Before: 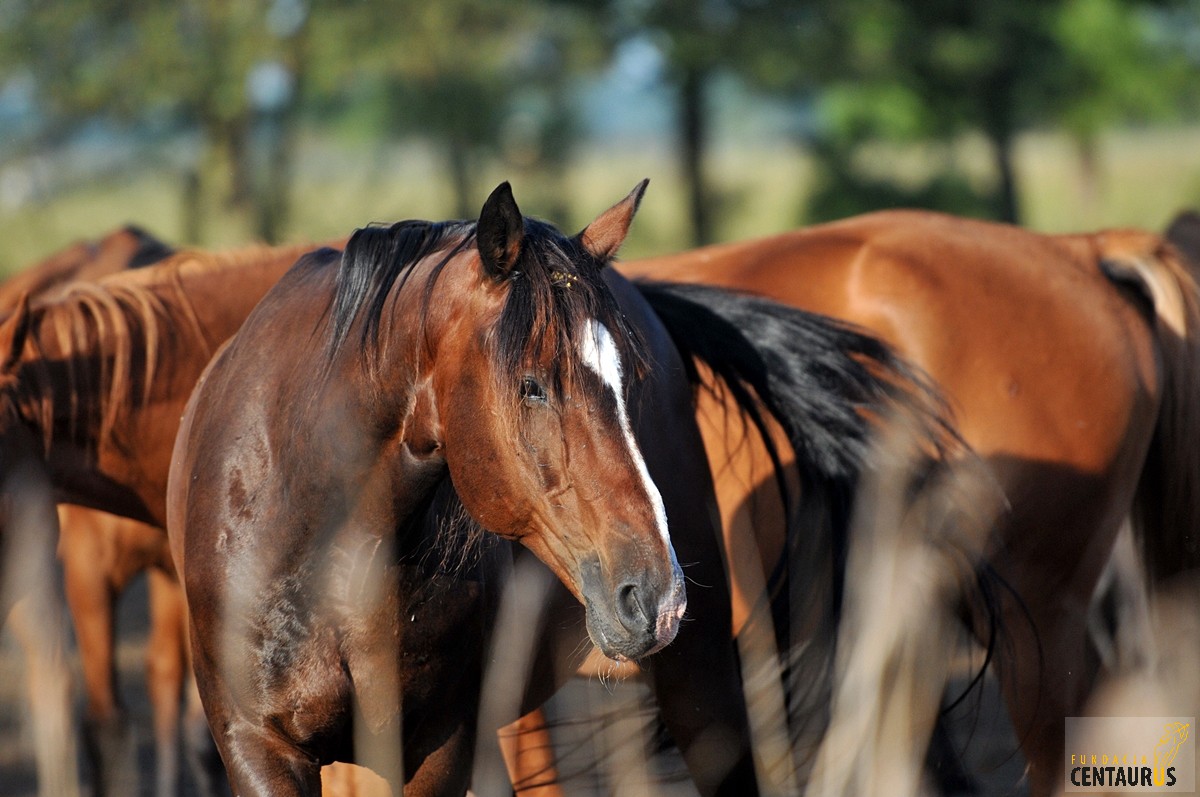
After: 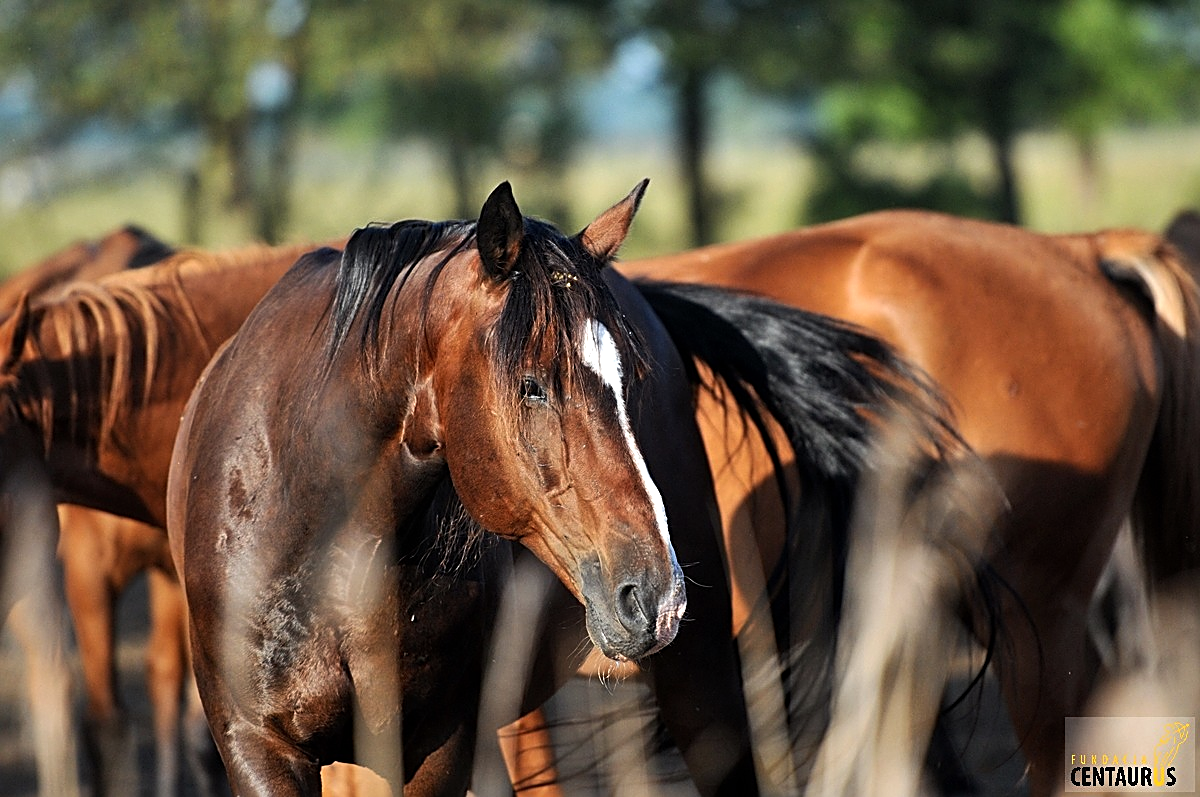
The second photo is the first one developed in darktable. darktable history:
sharpen: amount 0.6
tone equalizer: -8 EV -0.417 EV, -7 EV -0.389 EV, -6 EV -0.333 EV, -5 EV -0.222 EV, -3 EV 0.222 EV, -2 EV 0.333 EV, -1 EV 0.389 EV, +0 EV 0.417 EV, edges refinement/feathering 500, mask exposure compensation -1.57 EV, preserve details no
